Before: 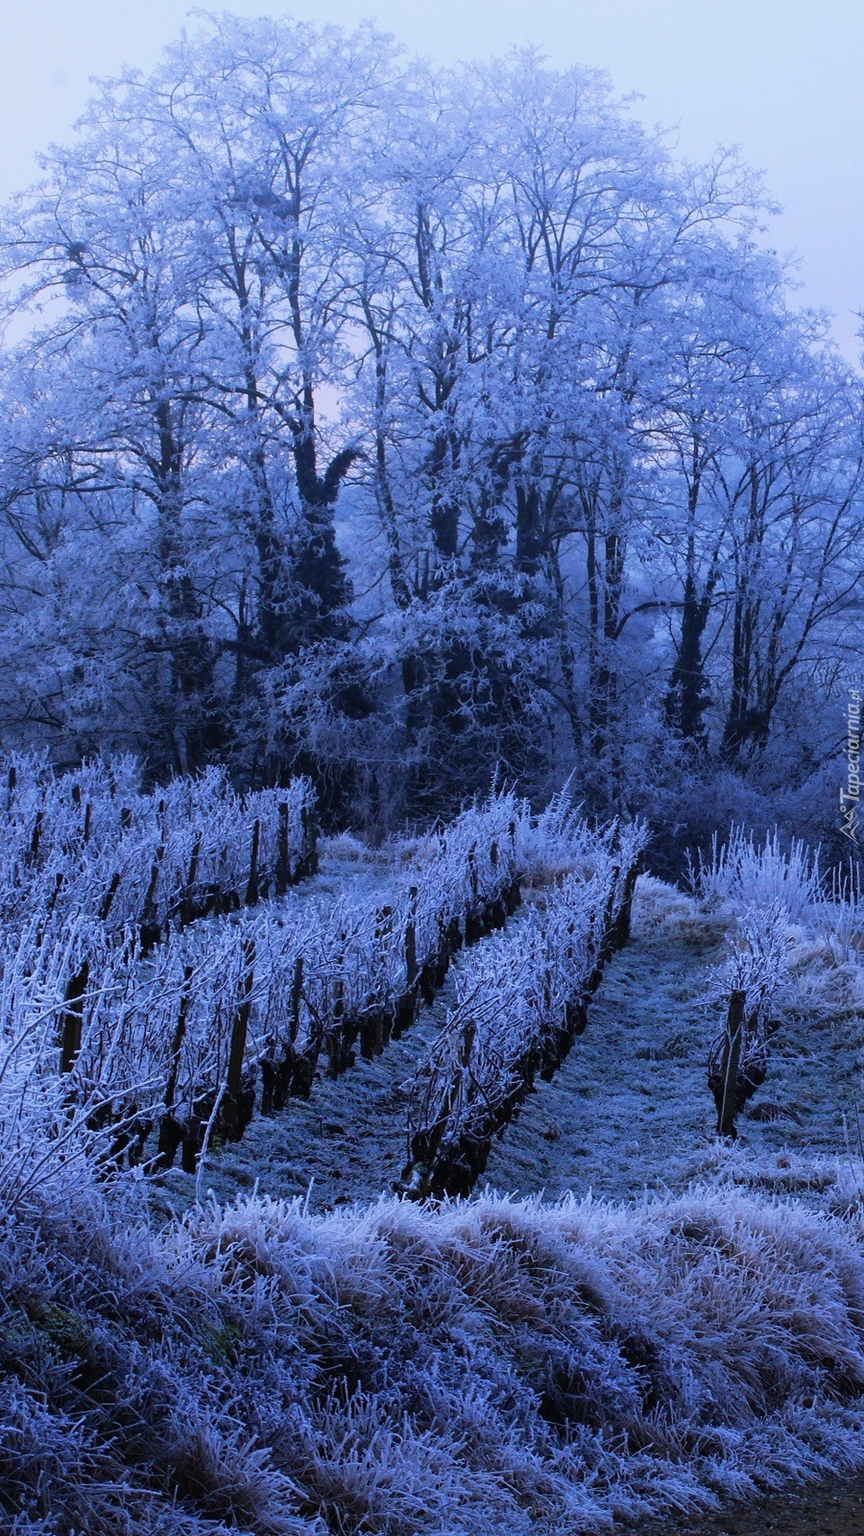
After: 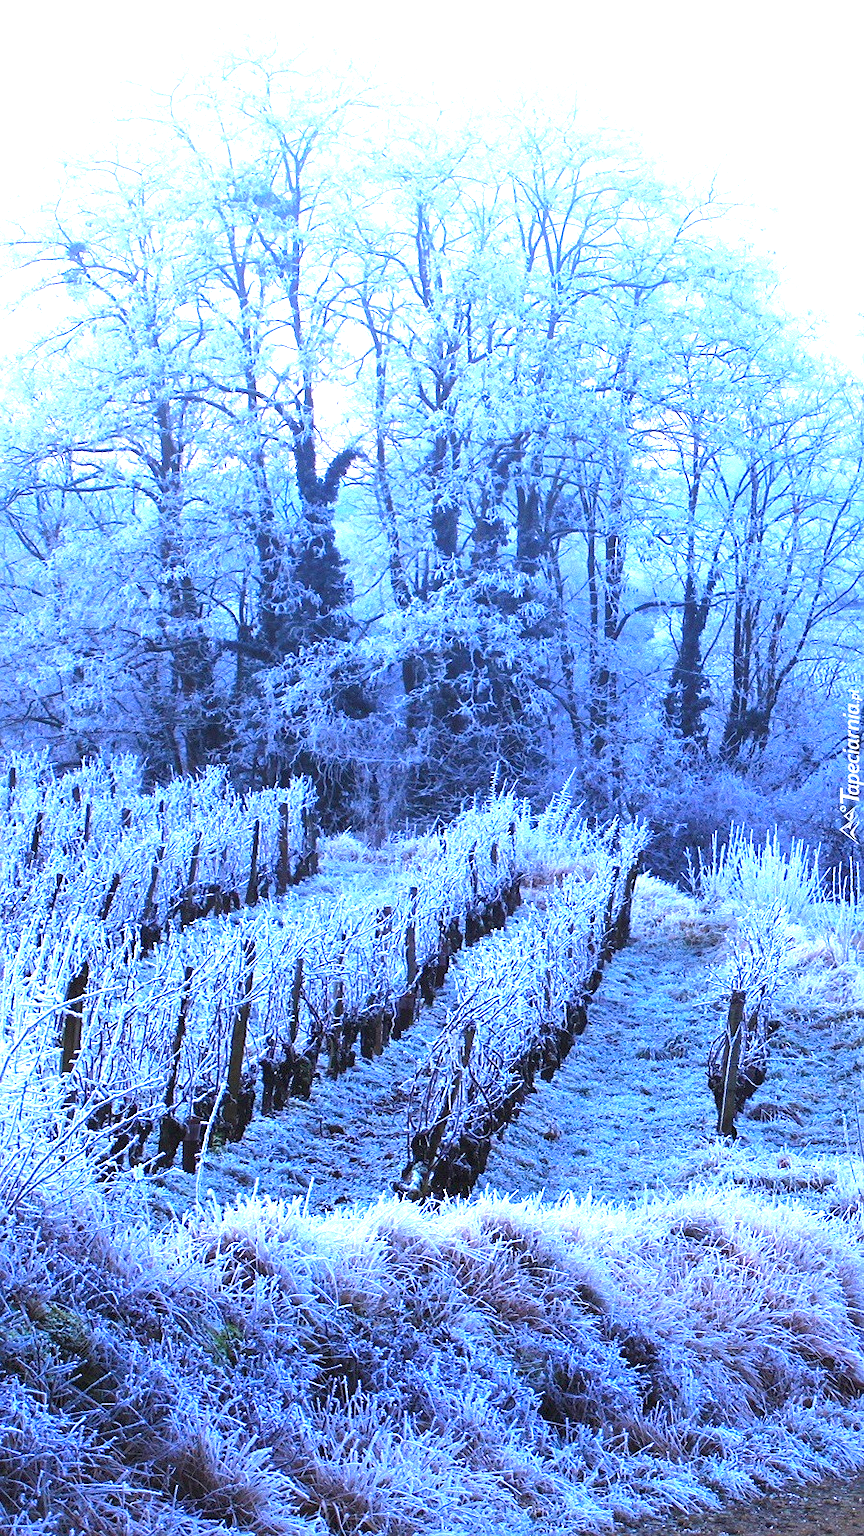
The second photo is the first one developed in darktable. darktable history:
sharpen: radius 1.301, amount 0.298, threshold 0.217
contrast brightness saturation: brightness 0.085, saturation 0.194
exposure: exposure 1.998 EV, compensate highlight preservation false
